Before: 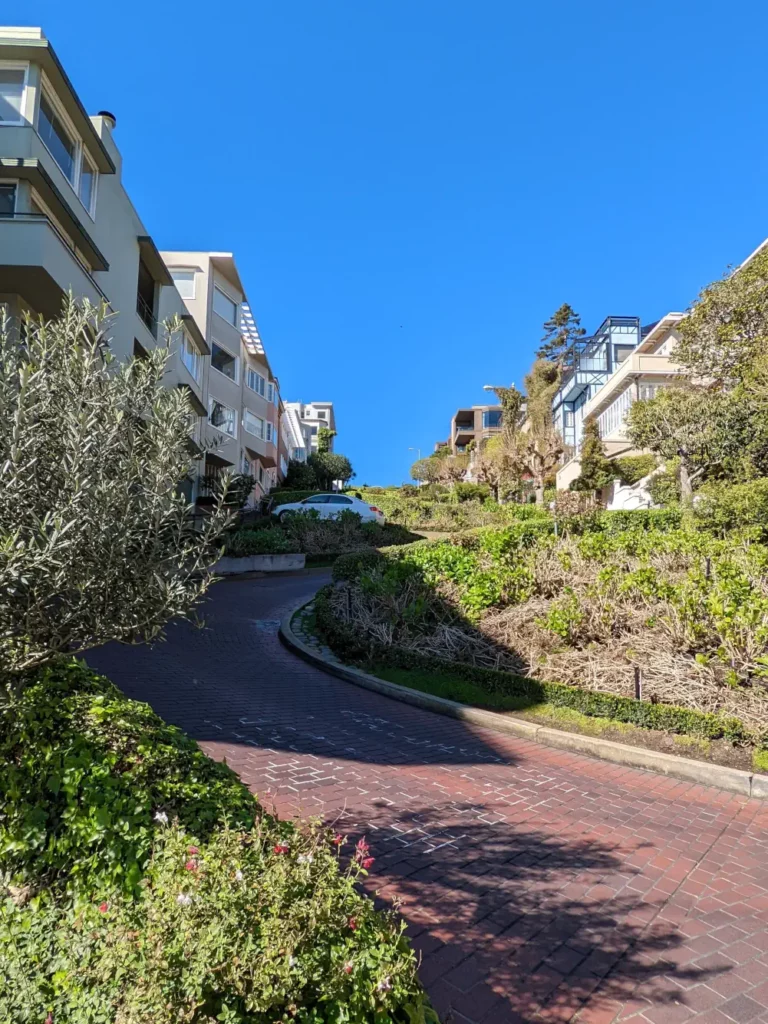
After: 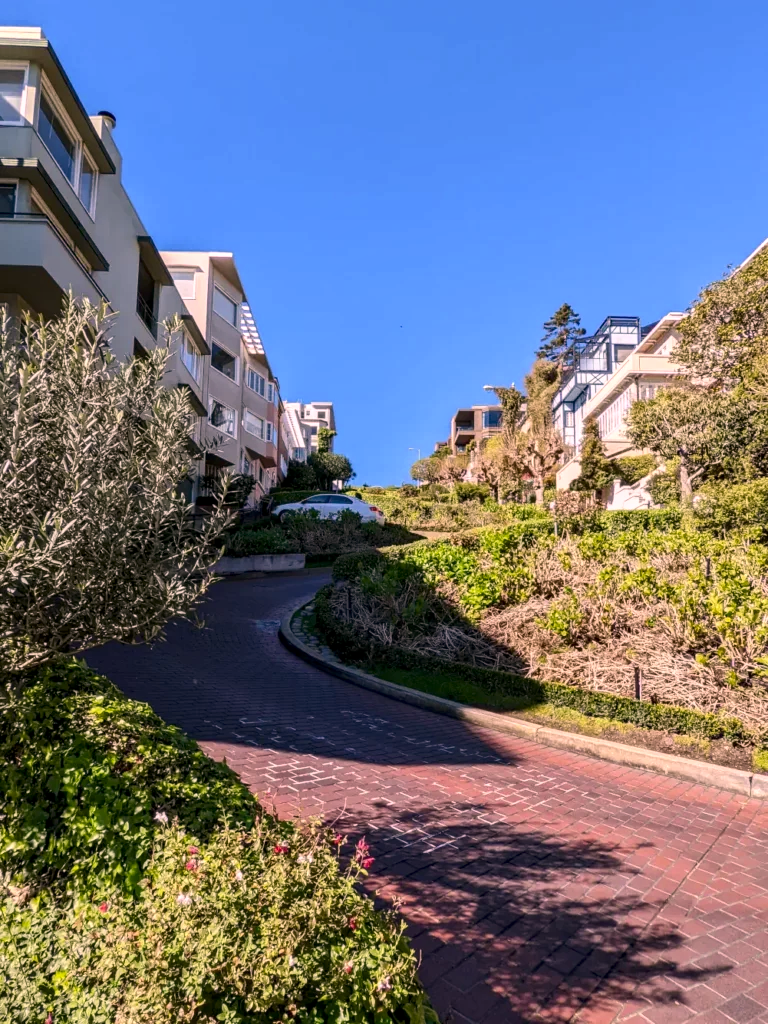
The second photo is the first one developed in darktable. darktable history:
color correction: highlights a* 14.52, highlights b* 4.84
local contrast: on, module defaults
contrast brightness saturation: contrast 0.15, brightness -0.01, saturation 0.1
